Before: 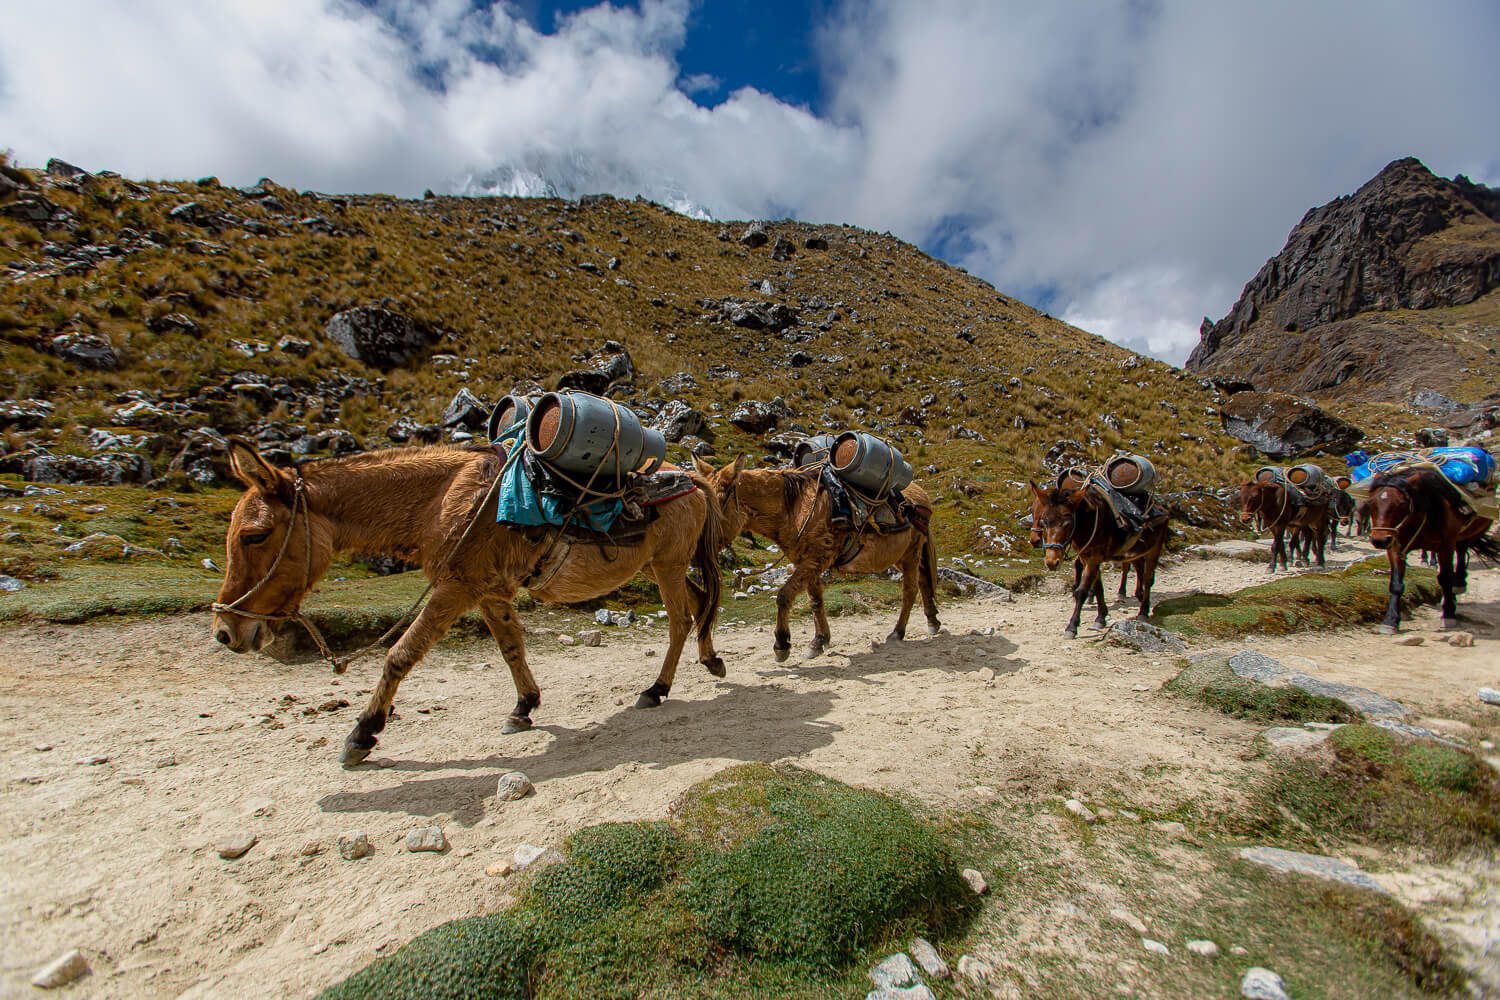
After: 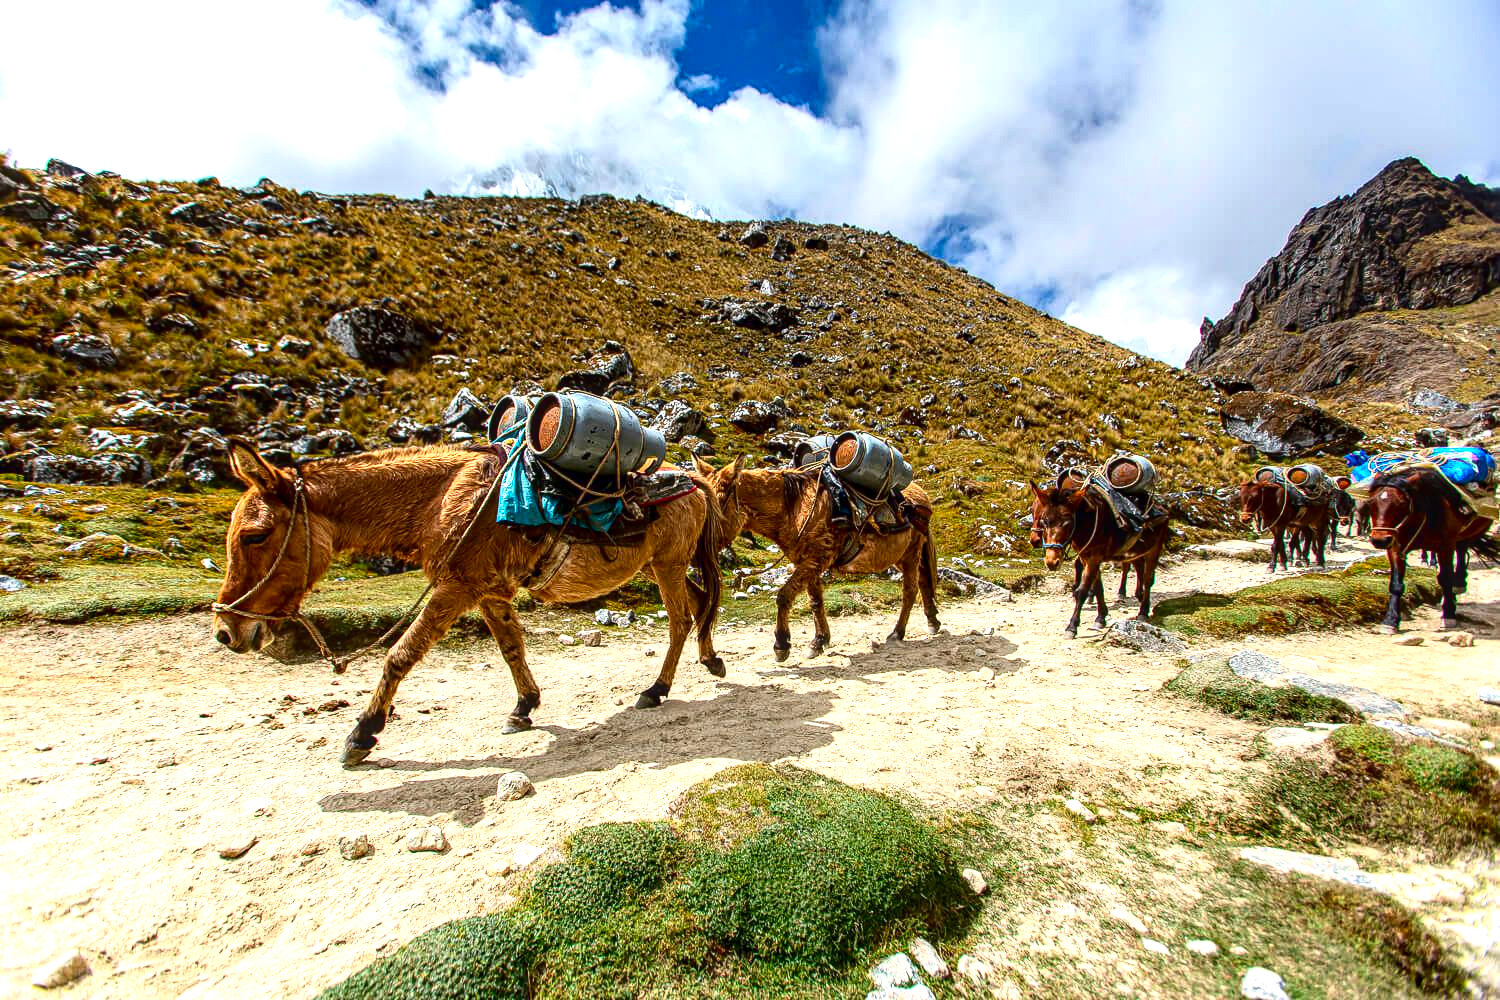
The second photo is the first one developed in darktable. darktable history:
exposure: exposure 1.142 EV, compensate exposure bias true, compensate highlight preservation false
local contrast: on, module defaults
contrast brightness saturation: contrast 0.192, brightness -0.1, saturation 0.208
